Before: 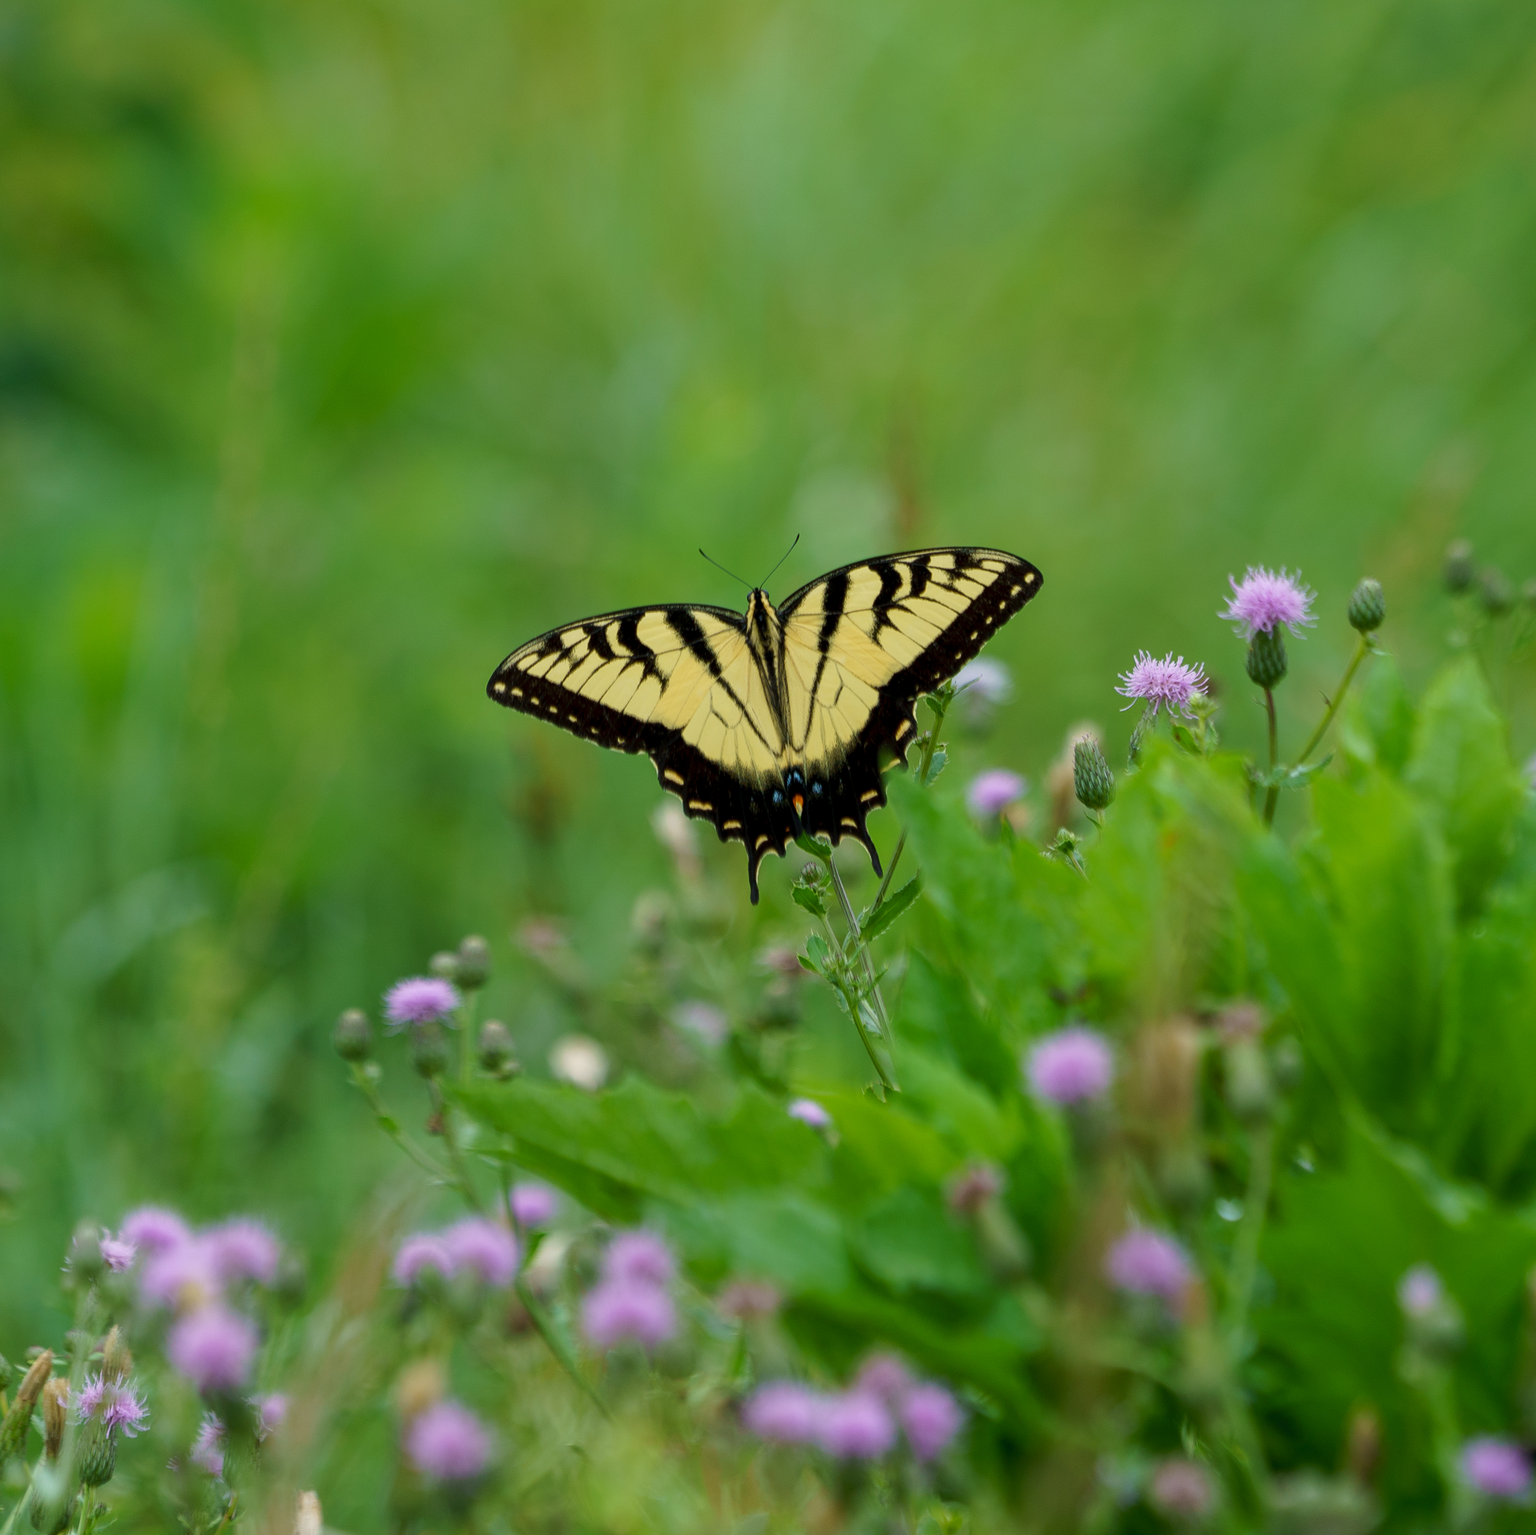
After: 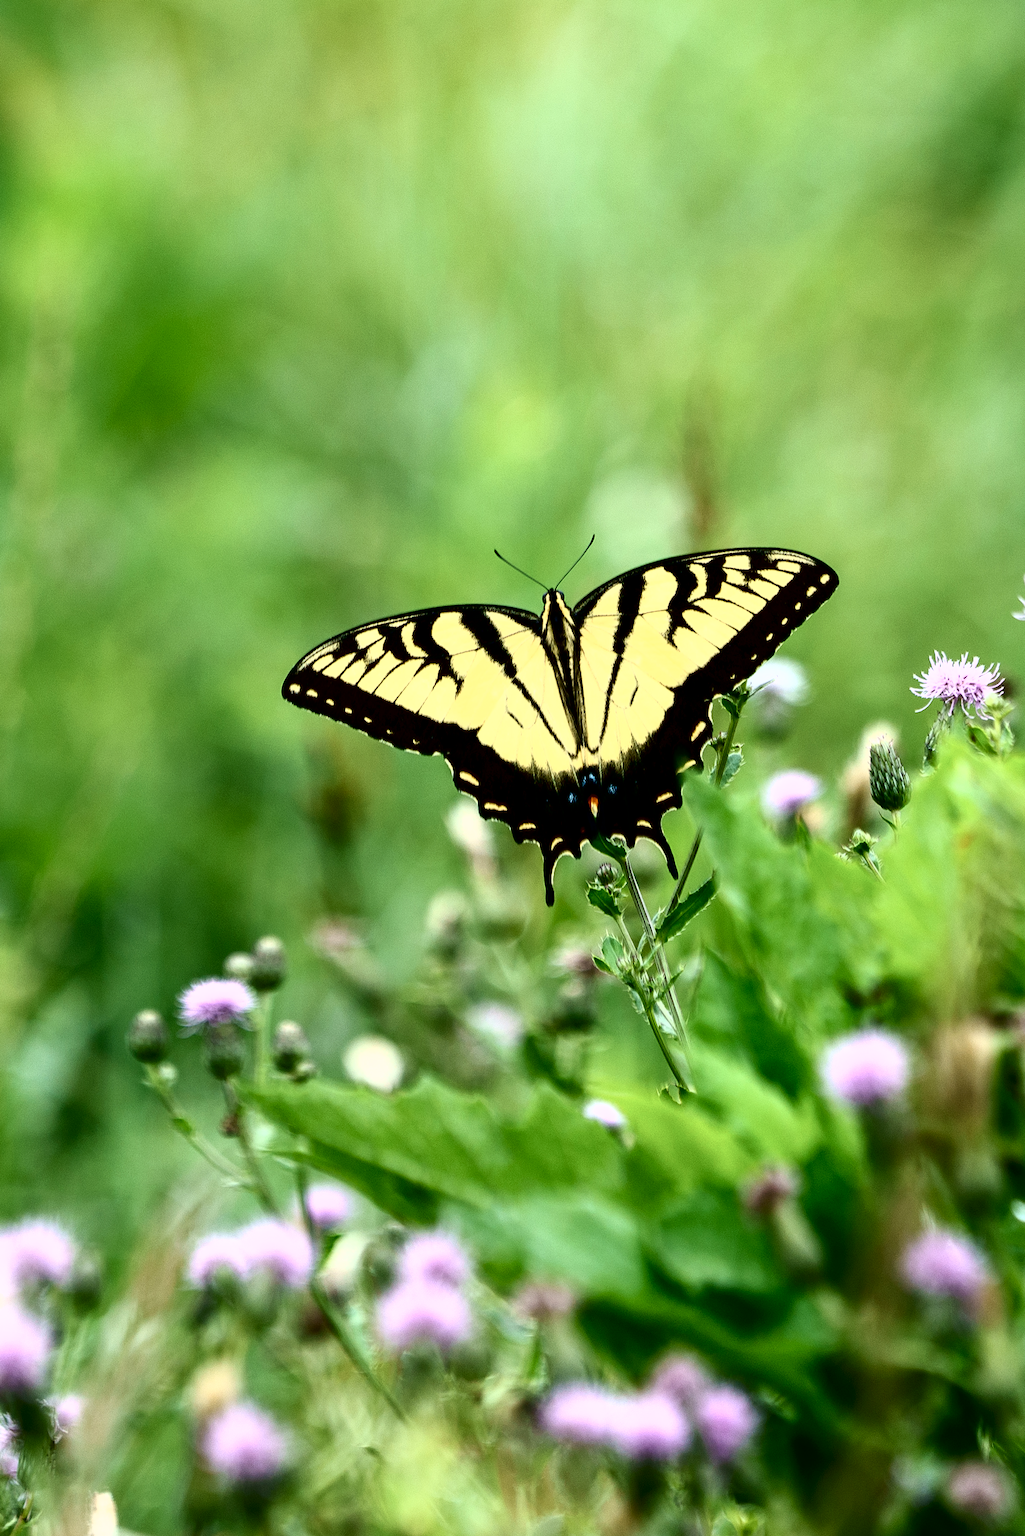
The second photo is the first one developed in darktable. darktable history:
crop and rotate: left 13.388%, right 19.87%
tone curve: curves: ch0 [(0, 0) (0.003, 0) (0.011, 0) (0.025, 0) (0.044, 0.001) (0.069, 0.003) (0.1, 0.003) (0.136, 0.006) (0.177, 0.014) (0.224, 0.056) (0.277, 0.128) (0.335, 0.218) (0.399, 0.346) (0.468, 0.512) (0.543, 0.713) (0.623, 0.898) (0.709, 0.987) (0.801, 0.99) (0.898, 0.99) (1, 1)], color space Lab, independent channels, preserve colors none
color correction: highlights b* -0.06, saturation 1.06
exposure: black level correction 0.001, compensate highlight preservation false
